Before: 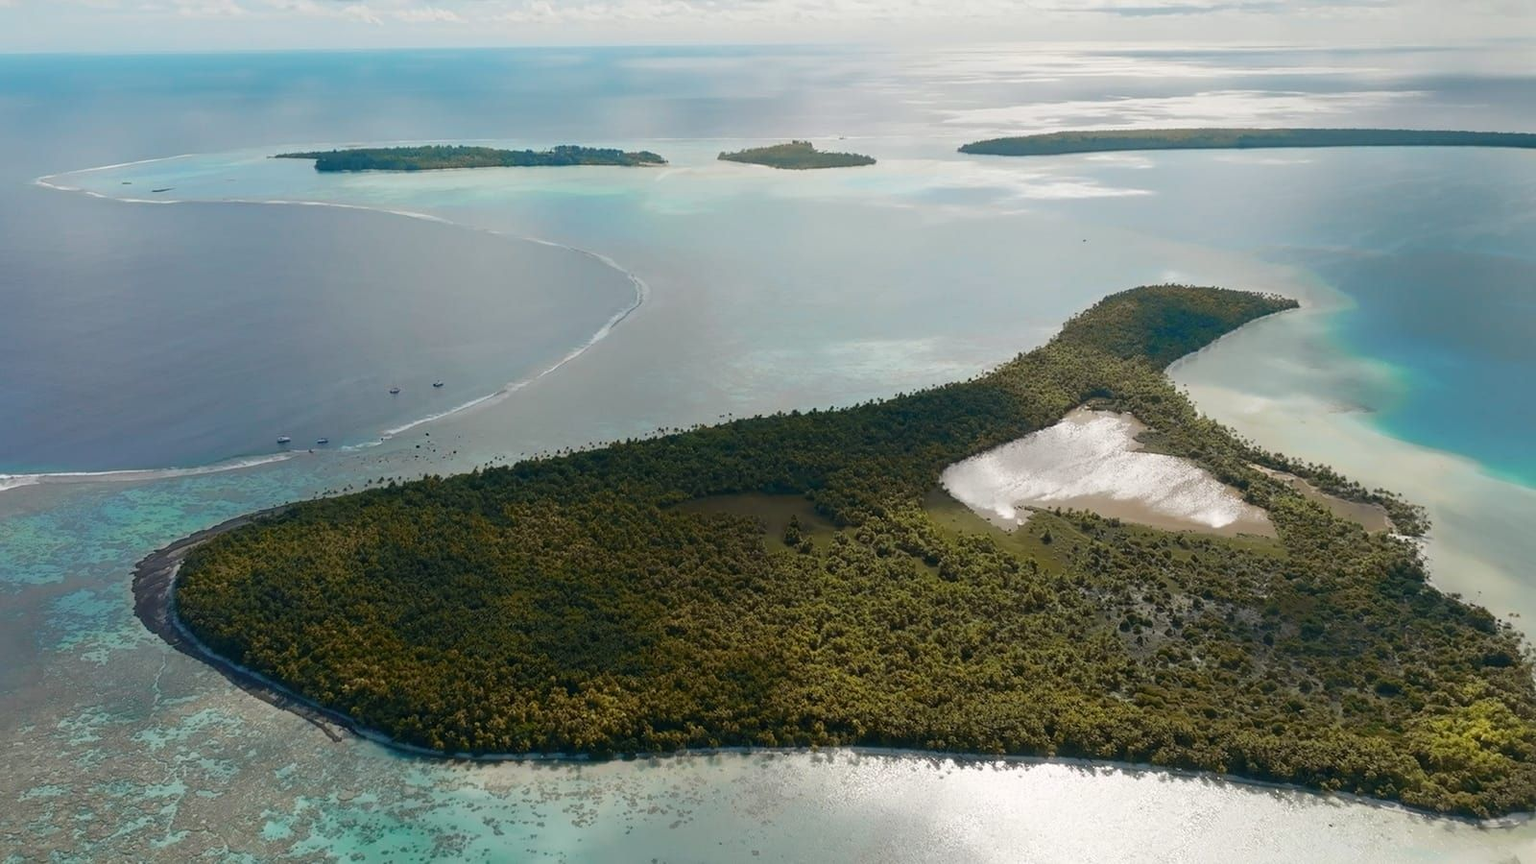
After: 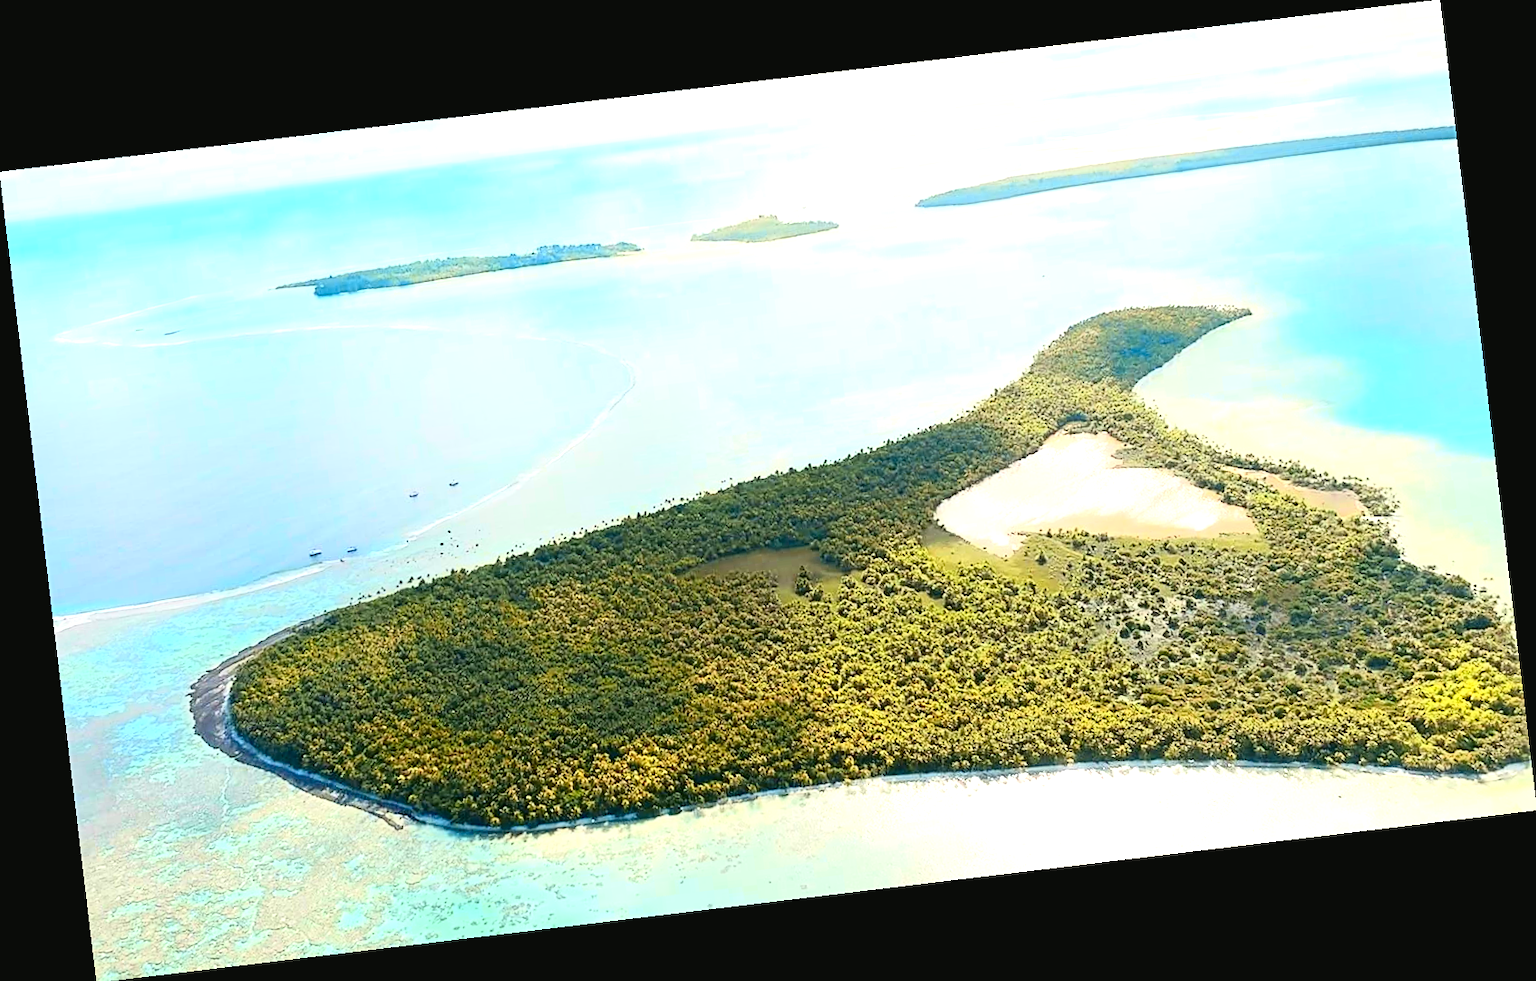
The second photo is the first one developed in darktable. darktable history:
tone curve: curves: ch0 [(0.003, 0.032) (0.037, 0.037) (0.142, 0.117) (0.279, 0.311) (0.405, 0.49) (0.526, 0.651) (0.722, 0.857) (0.875, 0.946) (1, 0.98)]; ch1 [(0, 0) (0.305, 0.325) (0.453, 0.437) (0.482, 0.473) (0.501, 0.498) (0.515, 0.523) (0.559, 0.591) (0.6, 0.659) (0.656, 0.71) (1, 1)]; ch2 [(0, 0) (0.323, 0.277) (0.424, 0.396) (0.479, 0.484) (0.499, 0.502) (0.515, 0.537) (0.564, 0.595) (0.644, 0.703) (0.742, 0.803) (1, 1)], color space Lab, independent channels, preserve colors none
rotate and perspective: rotation -6.83°, automatic cropping off
sharpen: on, module defaults
exposure: black level correction 0, exposure 1.7 EV, compensate exposure bias true, compensate highlight preservation false
